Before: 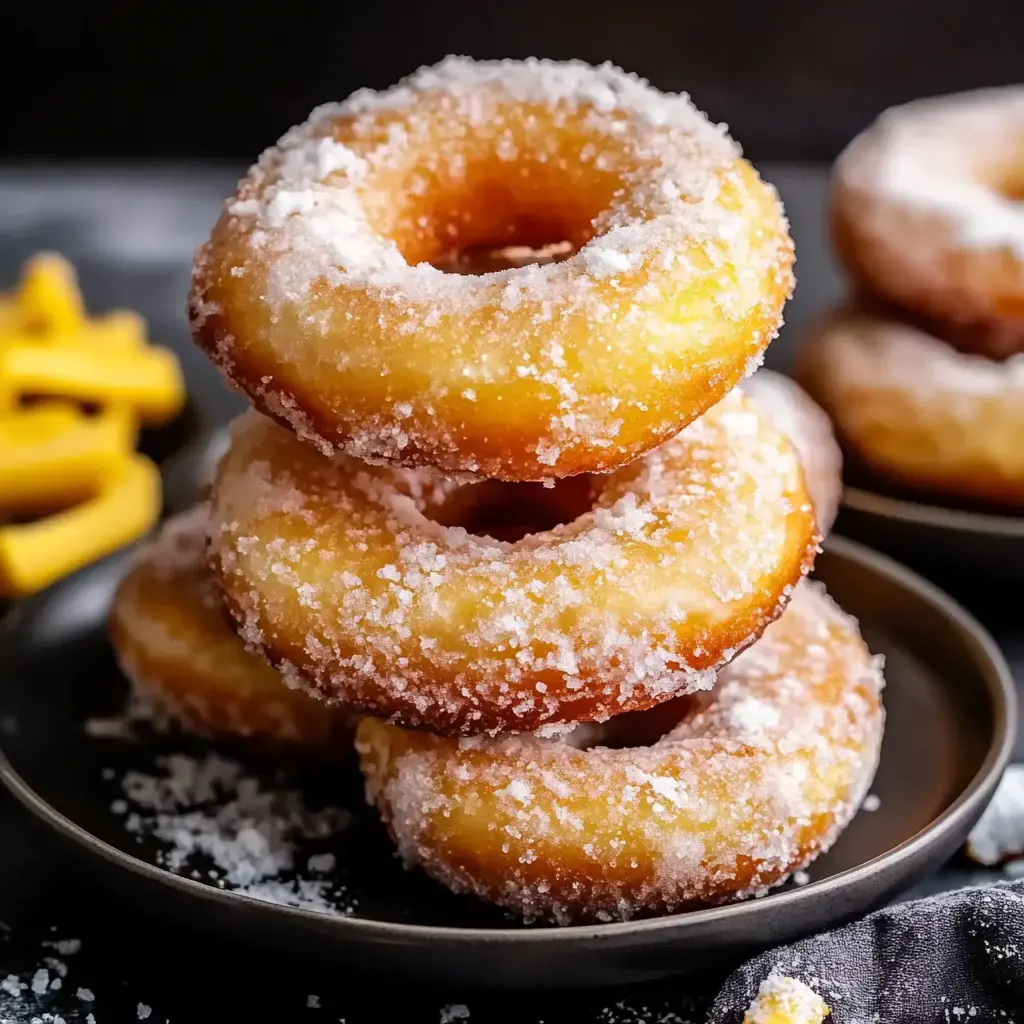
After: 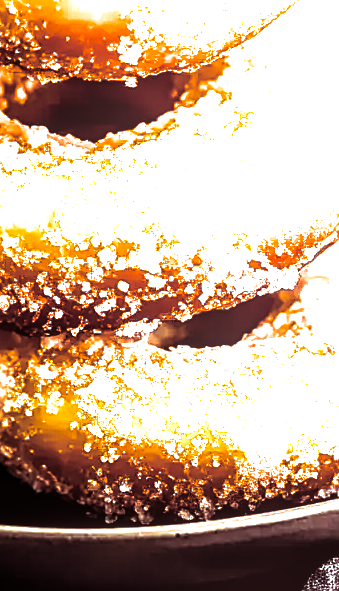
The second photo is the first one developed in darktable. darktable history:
sharpen: on, module defaults
white balance: red 1.029, blue 0.92
color balance rgb: linear chroma grading › shadows -30%, linear chroma grading › global chroma 35%, perceptual saturation grading › global saturation 75%, perceptual saturation grading › shadows -30%, perceptual brilliance grading › highlights 75%, perceptual brilliance grading › shadows -30%, global vibrance 35%
split-toning: highlights › hue 180°
local contrast: highlights 59%, detail 145%
crop: left 40.878%, top 39.176%, right 25.993%, bottom 3.081%
exposure: black level correction 0.002, exposure 0.15 EV, compensate highlight preservation false
color balance: mode lift, gamma, gain (sRGB), lift [1, 1, 1.022, 1.026]
